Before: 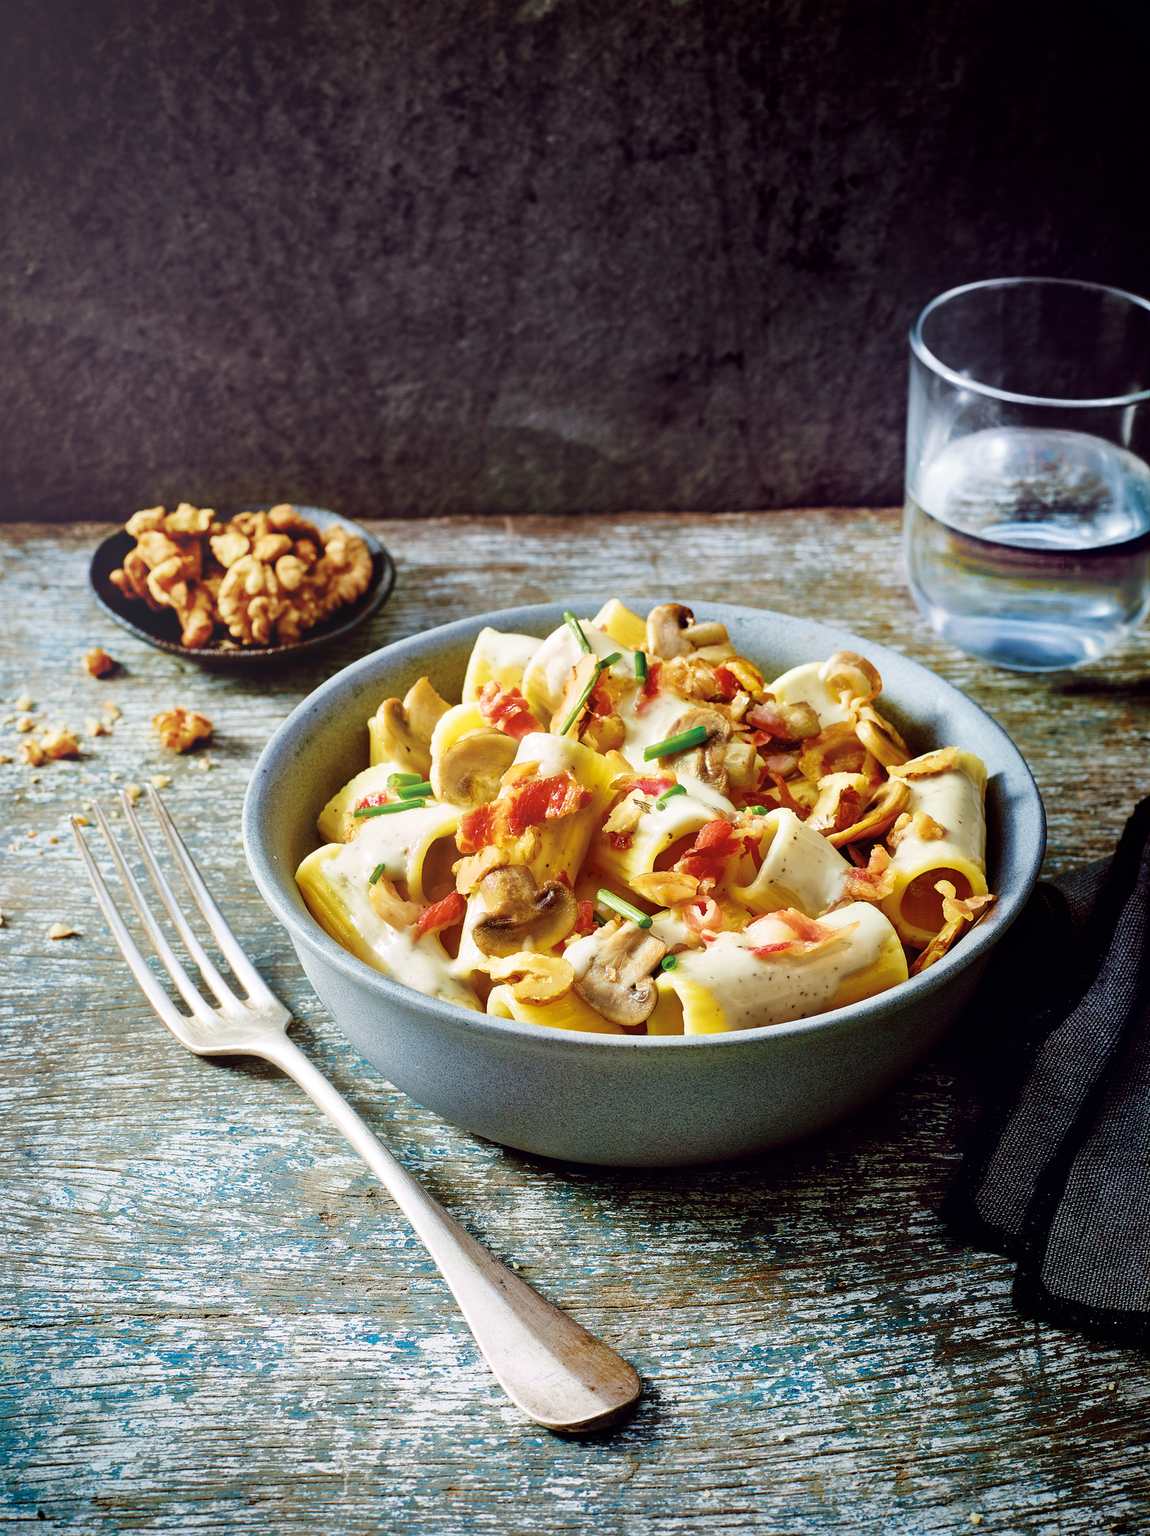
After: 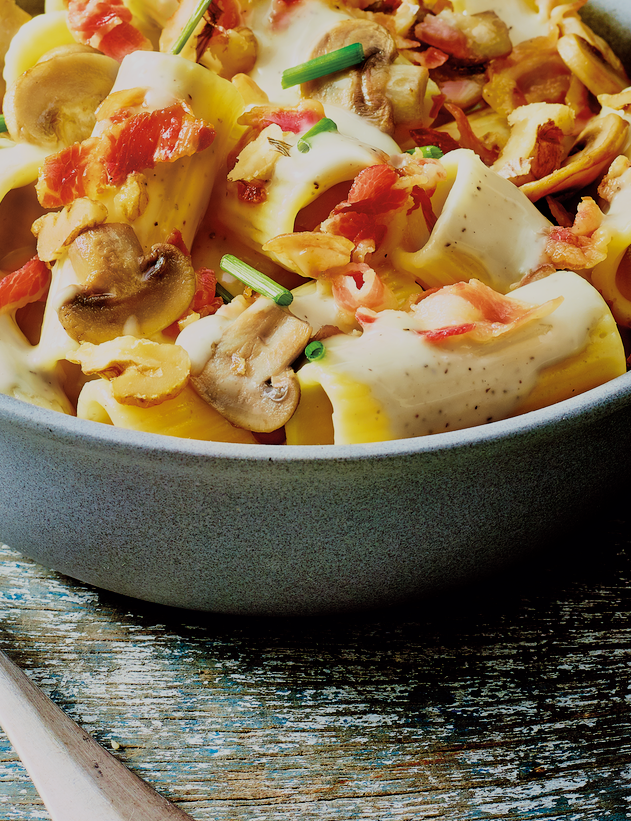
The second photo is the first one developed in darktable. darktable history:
filmic rgb: black relative exposure -7.65 EV, white relative exposure 4.56 EV, hardness 3.61, color science v6 (2022)
crop: left 37.221%, top 45.169%, right 20.63%, bottom 13.777%
